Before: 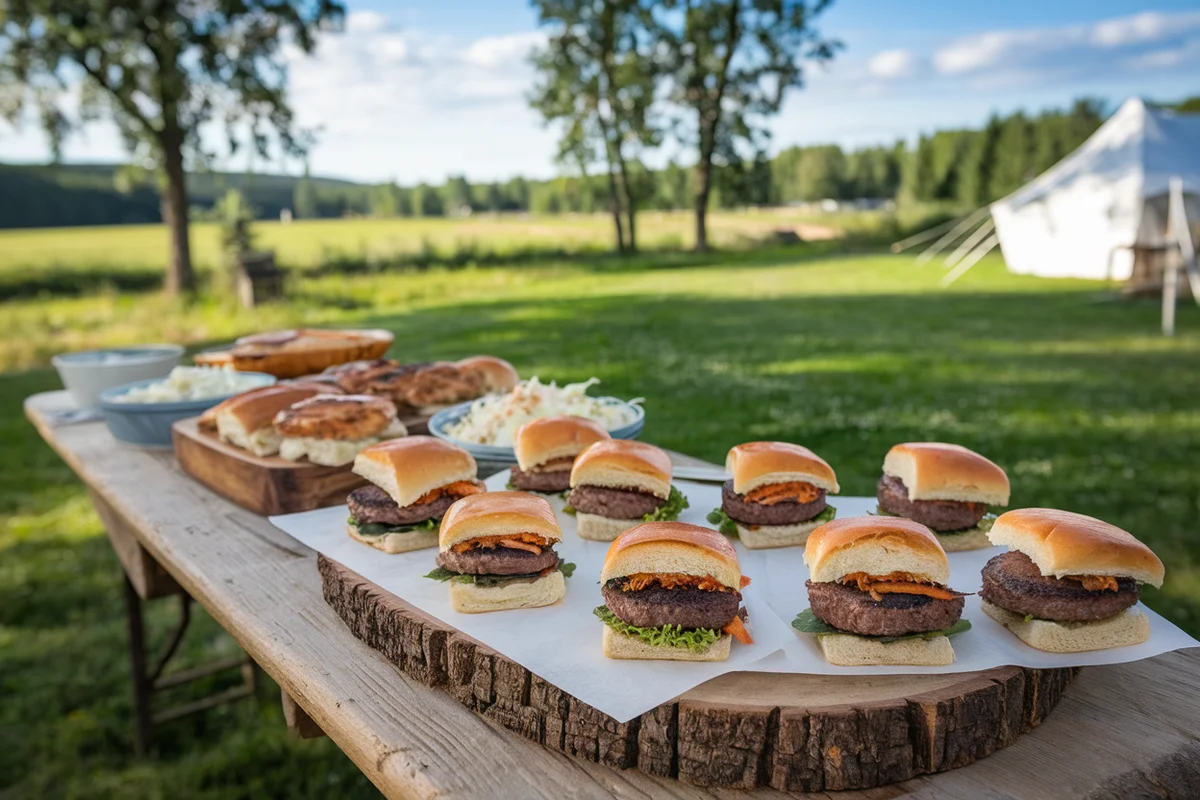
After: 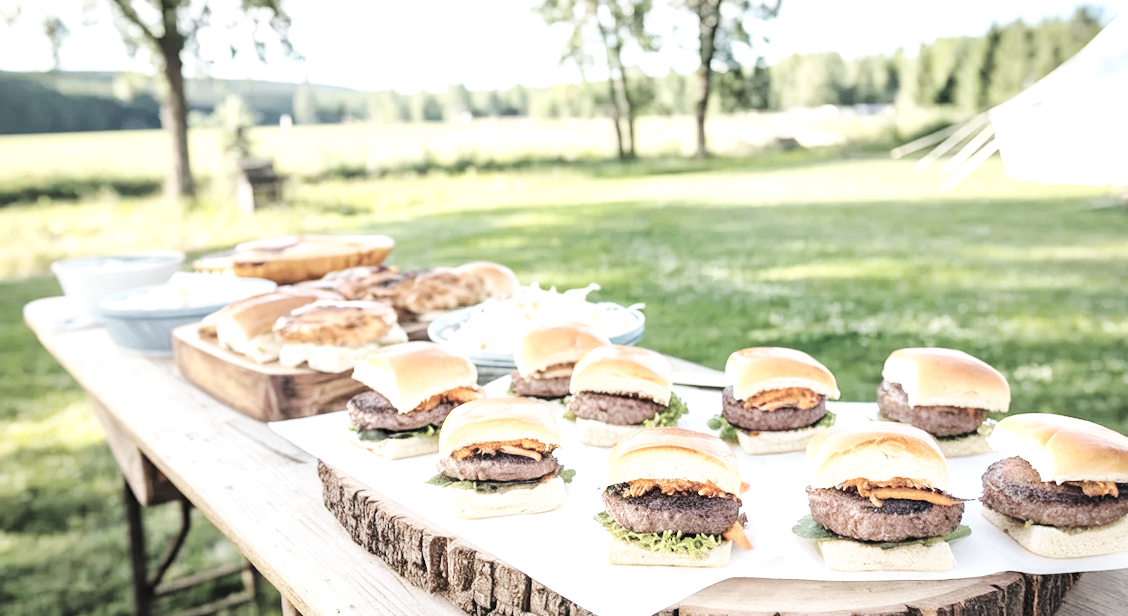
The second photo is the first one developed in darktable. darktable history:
contrast brightness saturation: brightness 0.188, saturation -0.509
exposure: black level correction 0.001, exposure 1.305 EV, compensate highlight preservation false
crop and rotate: angle 0.048°, top 11.758%, right 5.835%, bottom 11.116%
base curve: curves: ch0 [(0, 0) (0.036, 0.025) (0.121, 0.166) (0.206, 0.329) (0.605, 0.79) (1, 1)], preserve colors none
